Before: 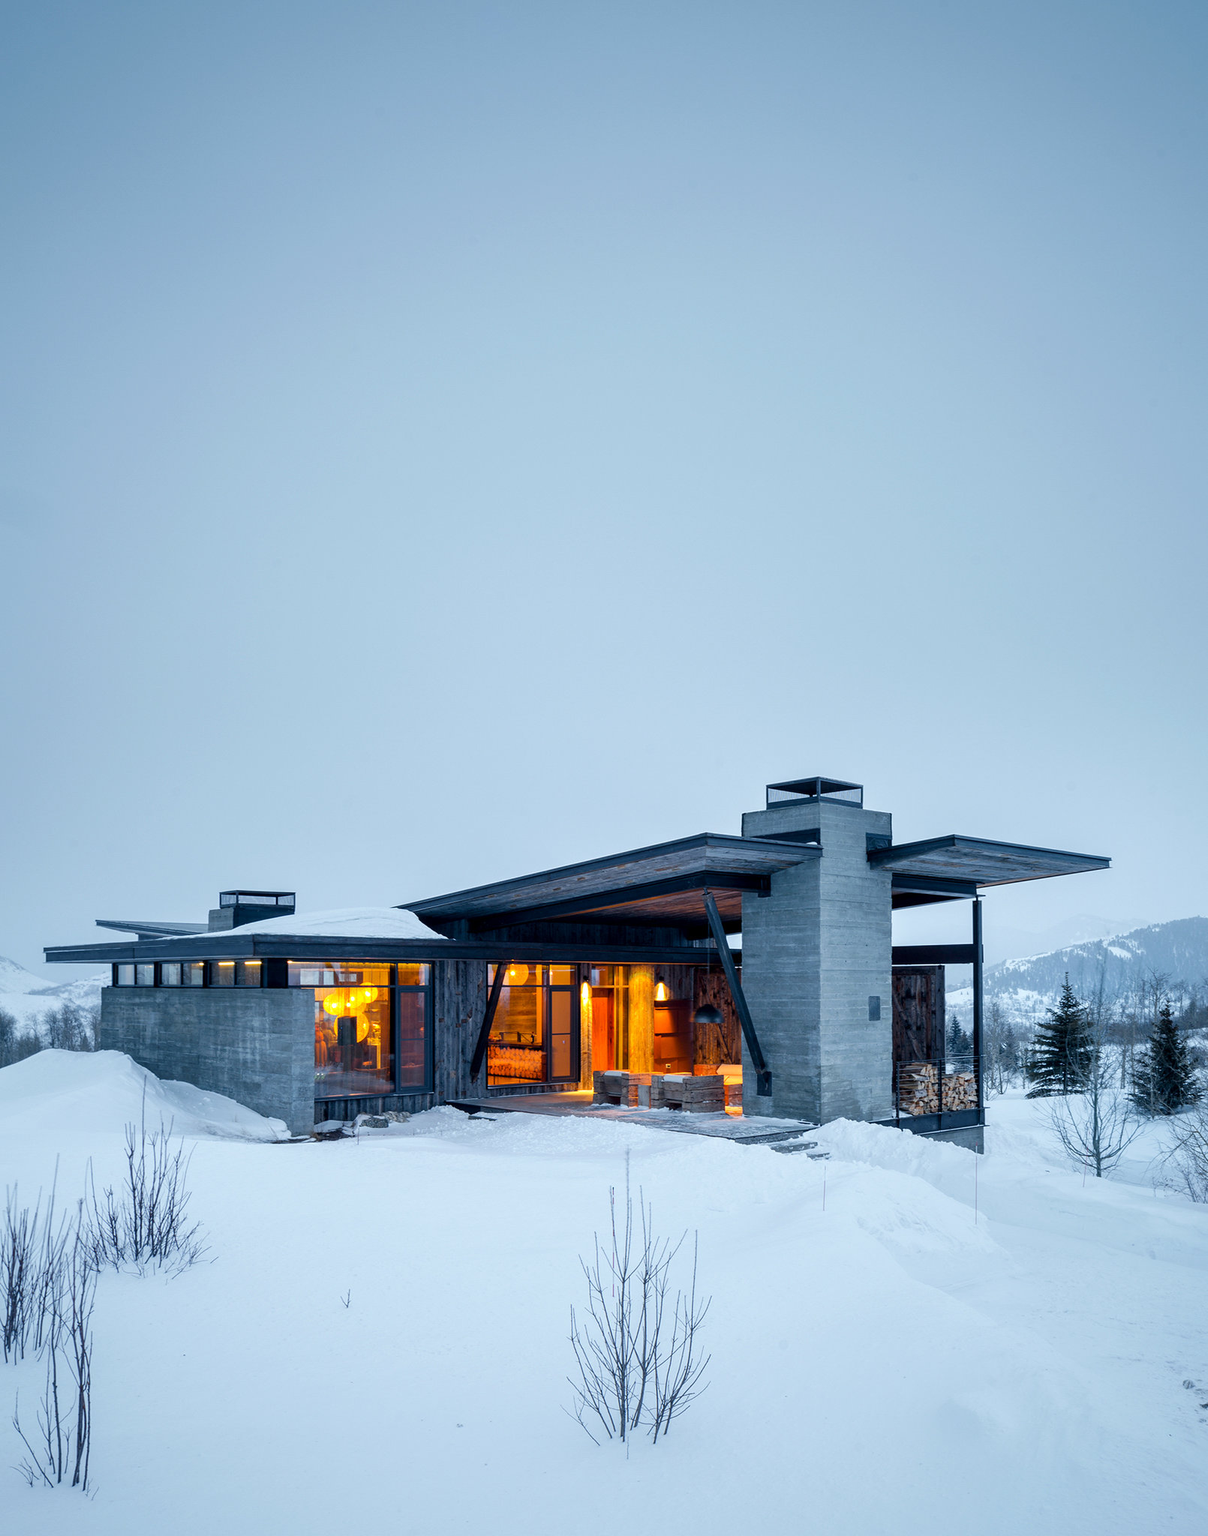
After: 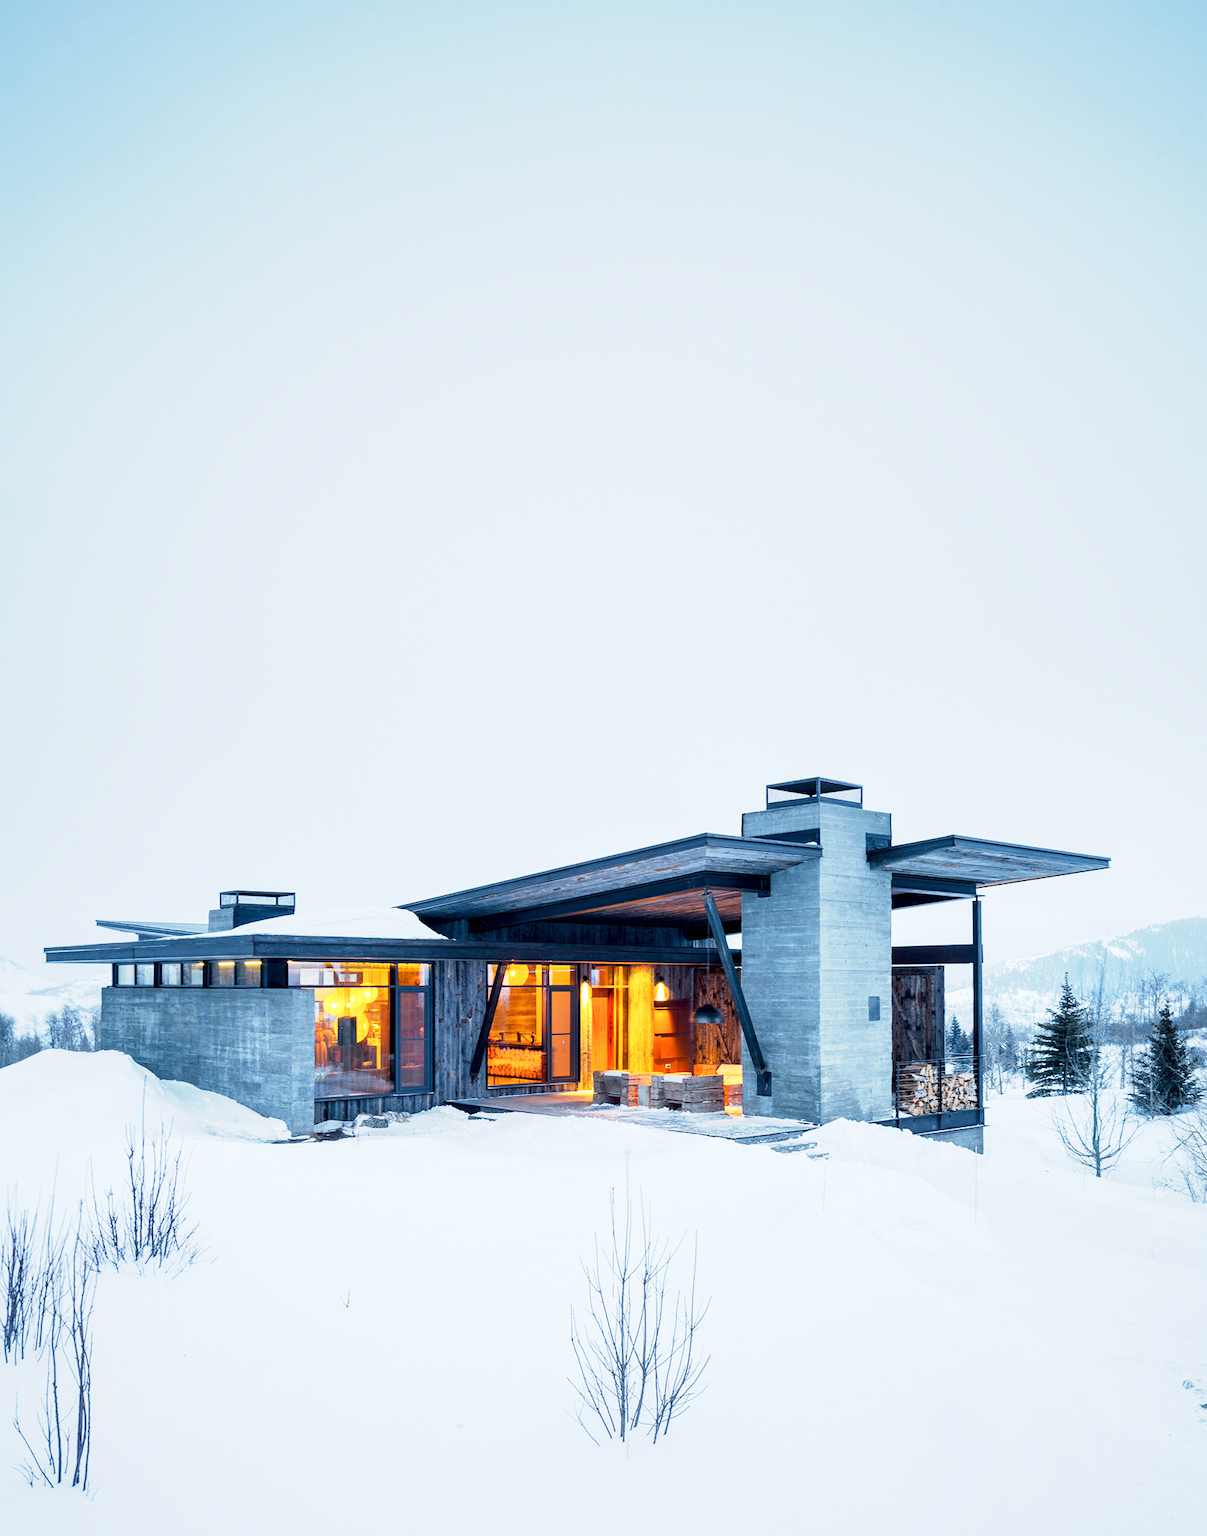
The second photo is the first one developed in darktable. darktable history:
base curve: curves: ch0 [(0, 0) (0.088, 0.125) (0.176, 0.251) (0.354, 0.501) (0.613, 0.749) (1, 0.877)], preserve colors none
exposure: exposure 0.722 EV, compensate highlight preservation false
